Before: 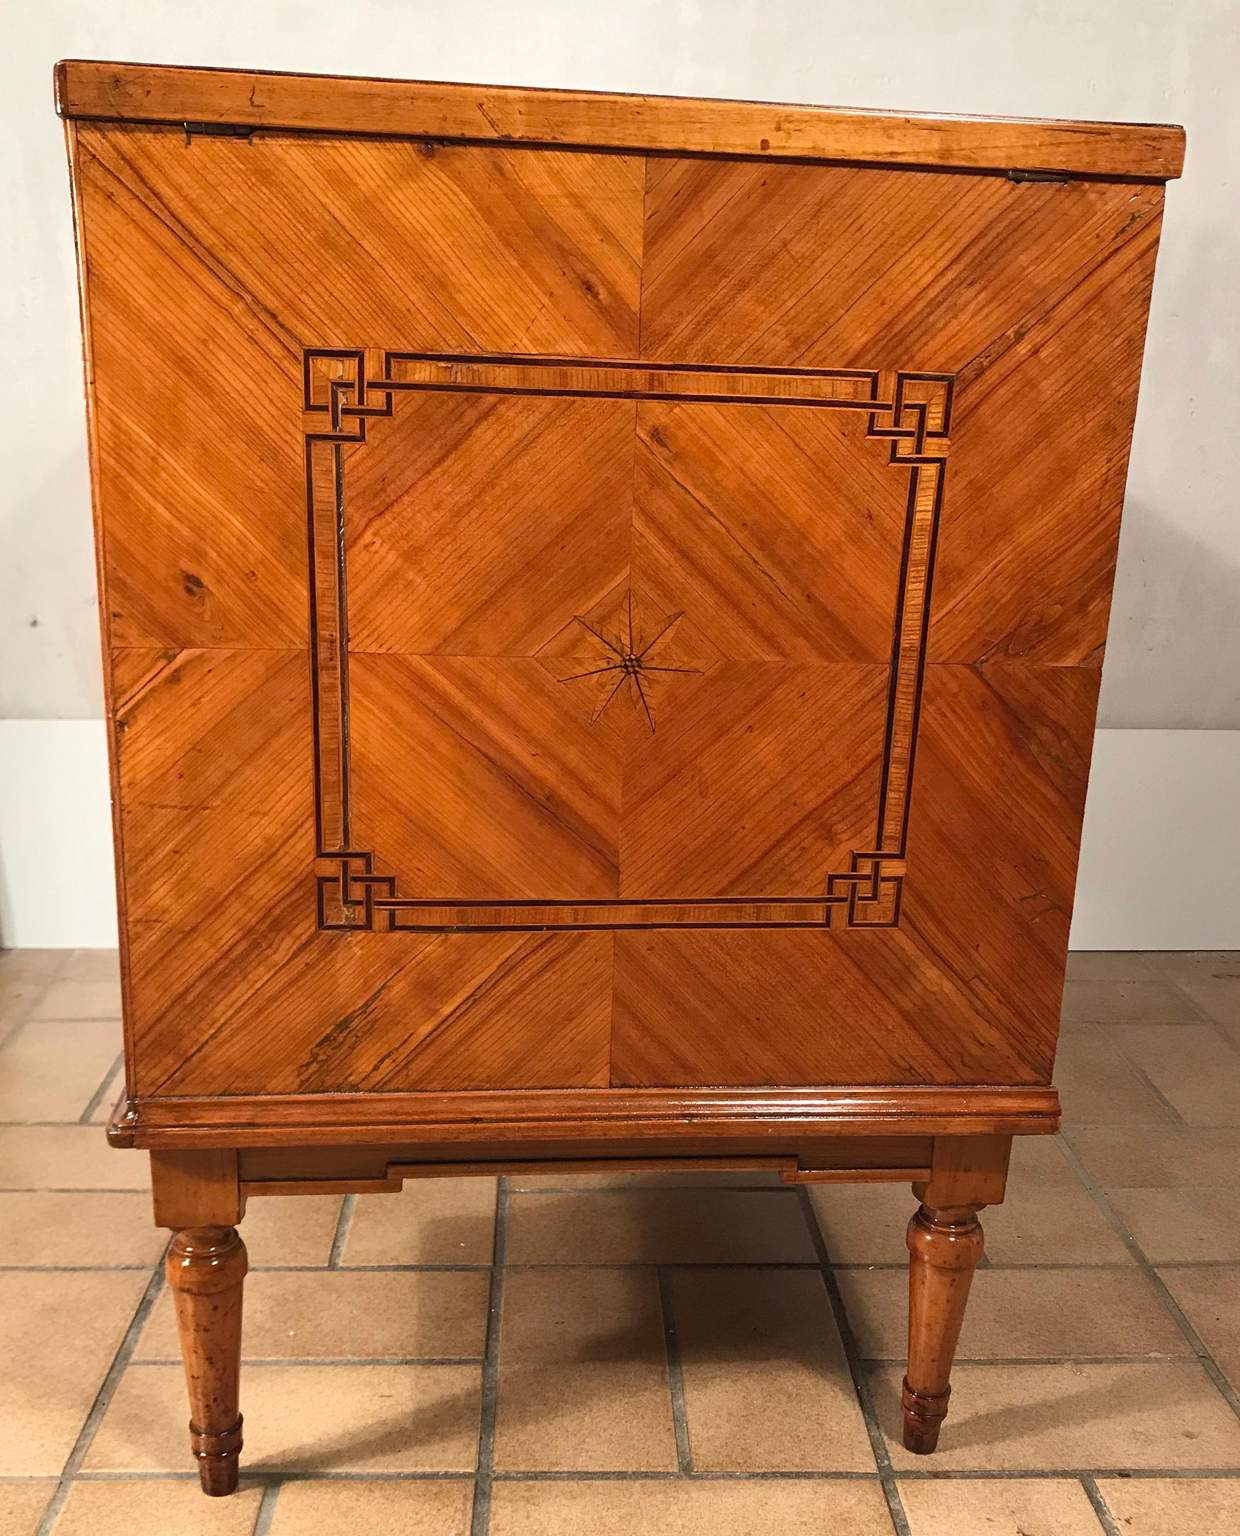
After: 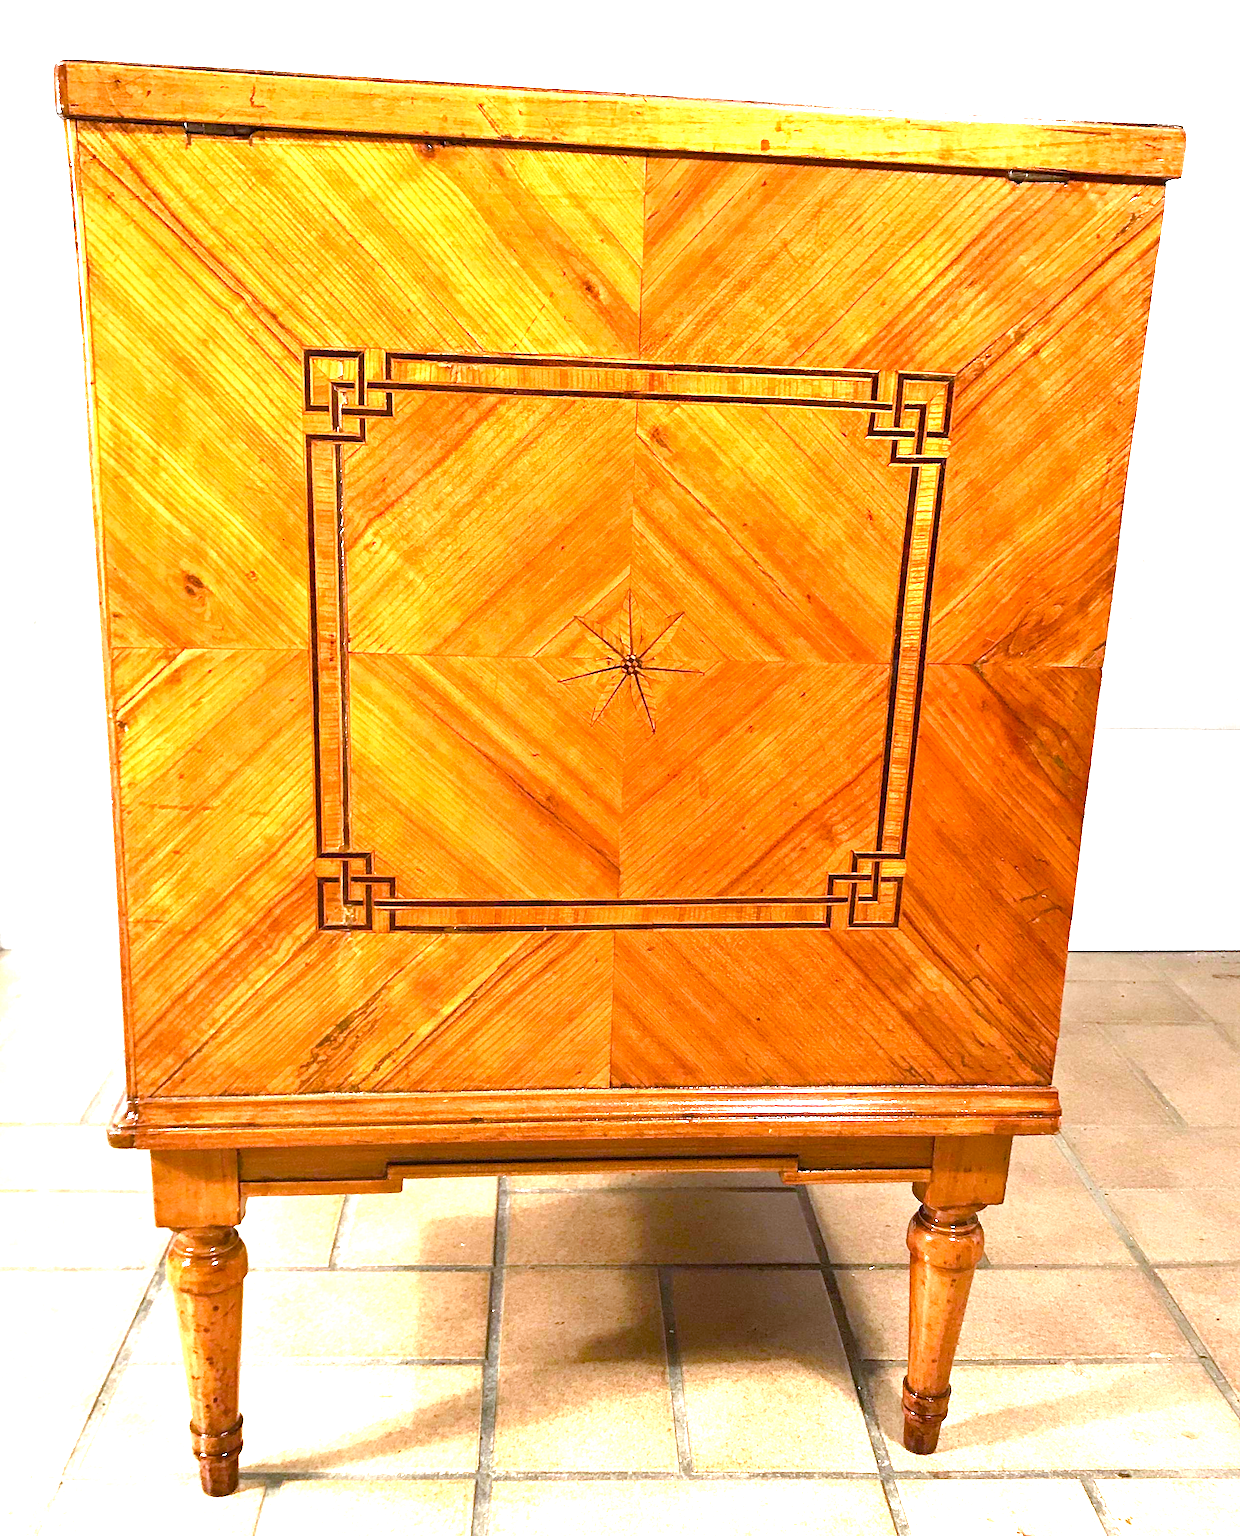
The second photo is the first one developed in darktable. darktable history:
tone equalizer: -8 EV -0.417 EV, -7 EV -0.389 EV, -6 EV -0.333 EV, -5 EV -0.222 EV, -3 EV 0.222 EV, -2 EV 0.333 EV, -1 EV 0.389 EV, +0 EV 0.417 EV, edges refinement/feathering 500, mask exposure compensation -1.57 EV, preserve details no
color balance rgb: perceptual saturation grading › global saturation 35%, perceptual saturation grading › highlights -30%, perceptual saturation grading › shadows 35%, perceptual brilliance grading › global brilliance 3%, perceptual brilliance grading › highlights -3%, perceptual brilliance grading › shadows 3%
white balance: red 0.924, blue 1.095
exposure: black level correction 0.001, exposure 1.822 EV, compensate exposure bias true, compensate highlight preservation false
